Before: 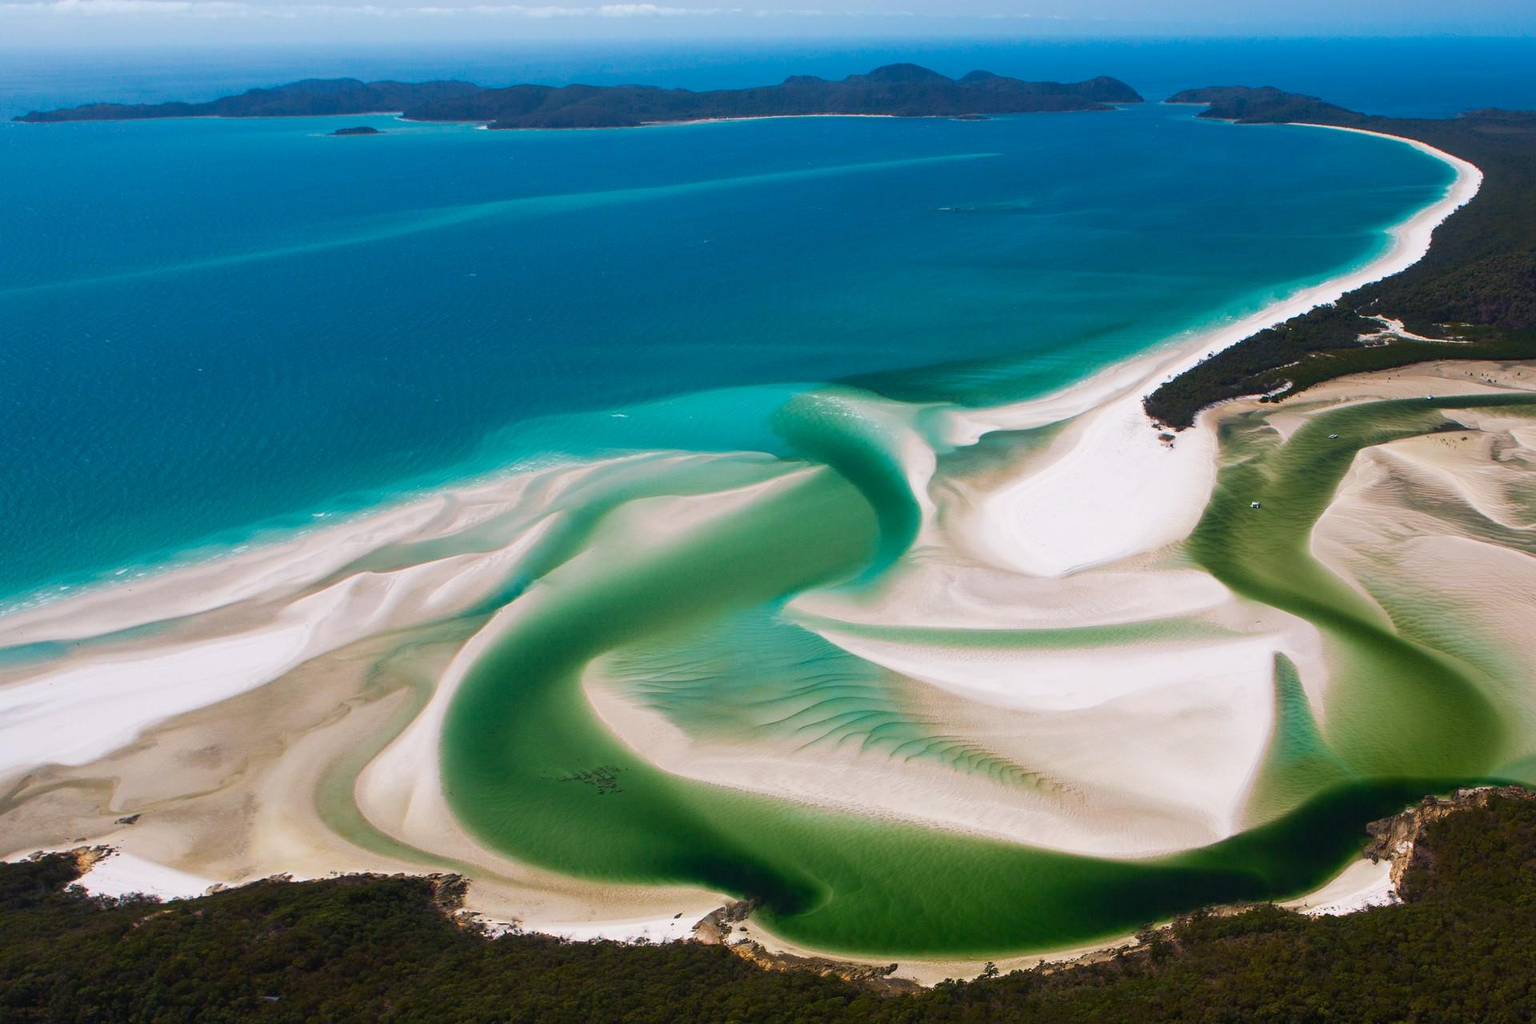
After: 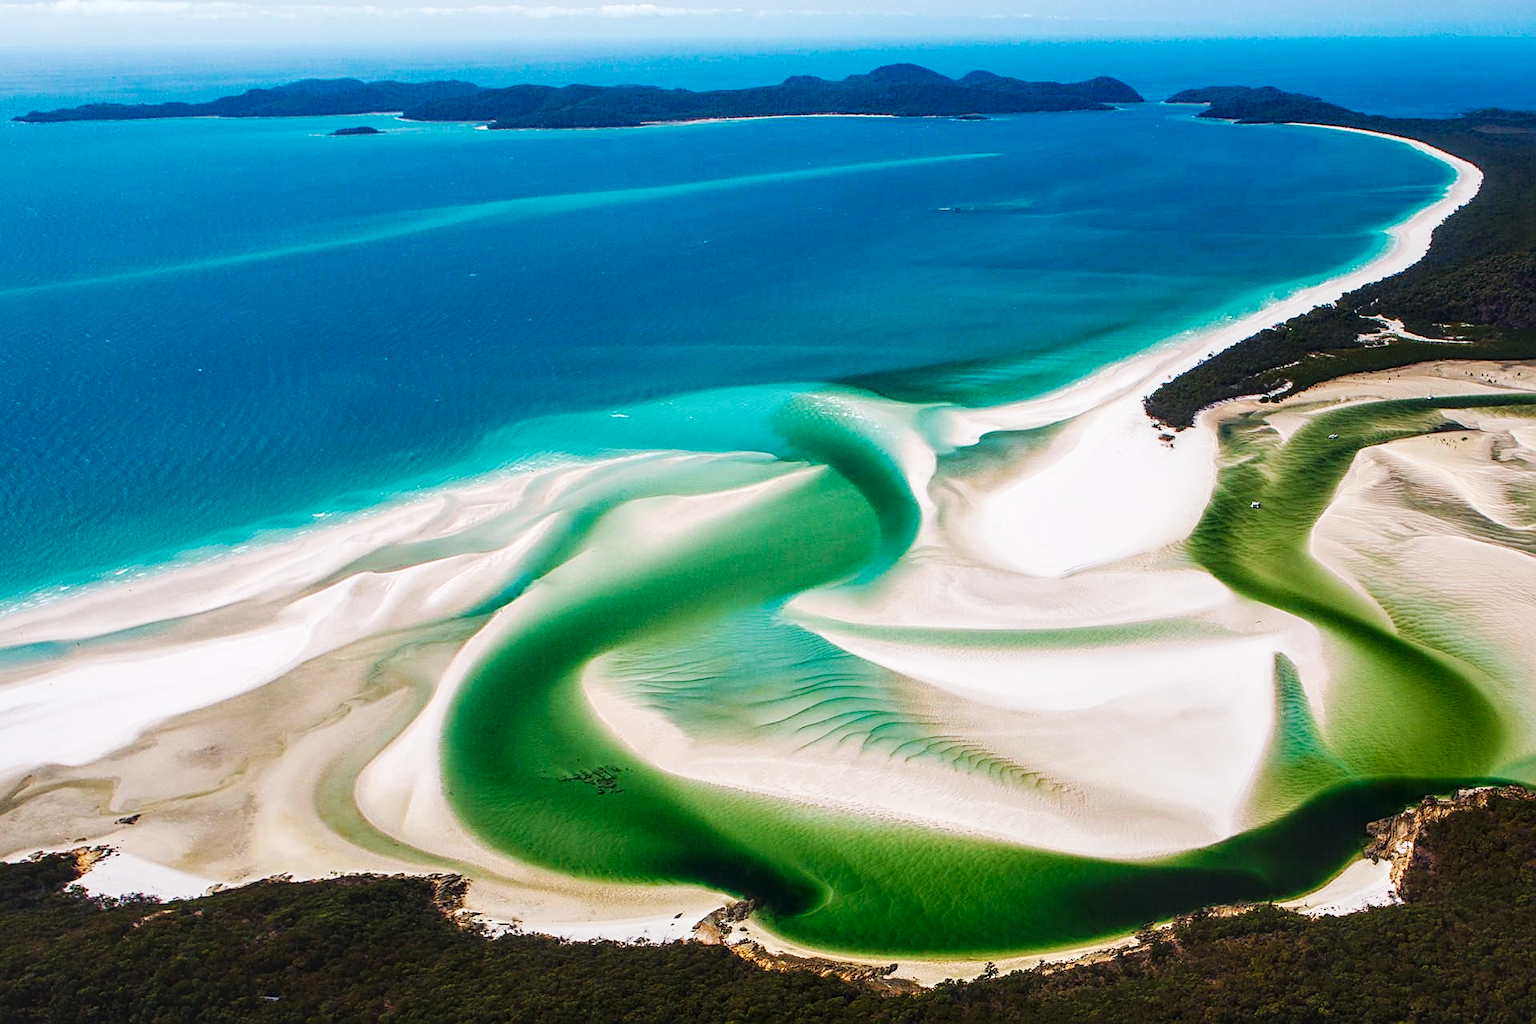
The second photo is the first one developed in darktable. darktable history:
sharpen: on, module defaults
base curve: curves: ch0 [(0, 0) (0.032, 0.025) (0.121, 0.166) (0.206, 0.329) (0.605, 0.79) (1, 1)], preserve colors none
local contrast: detail 130%
